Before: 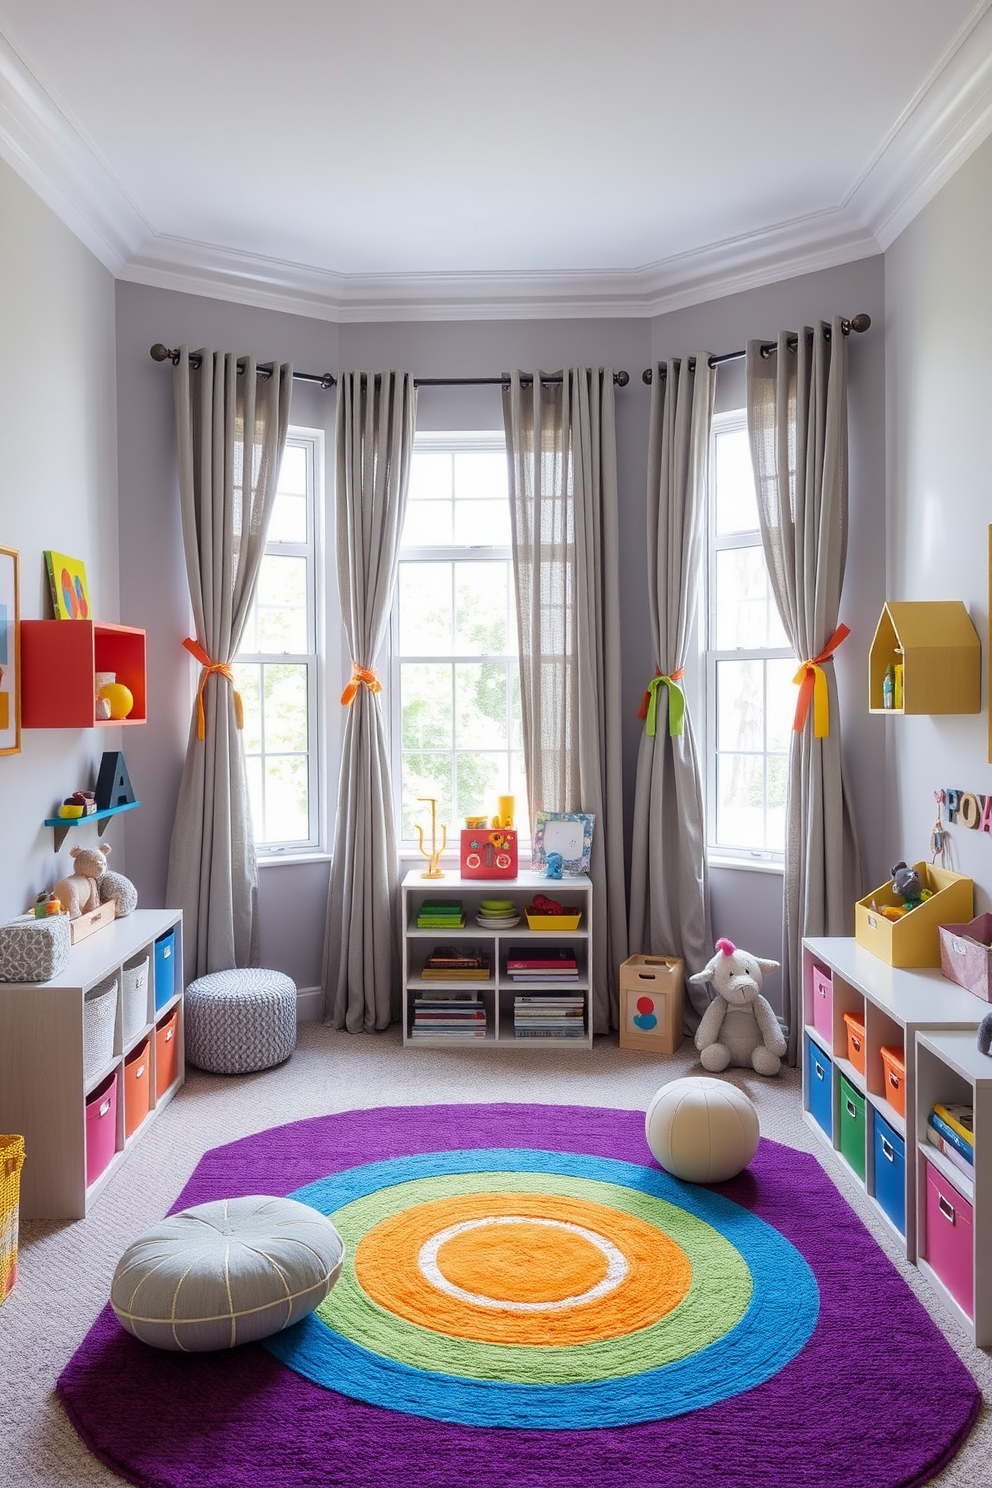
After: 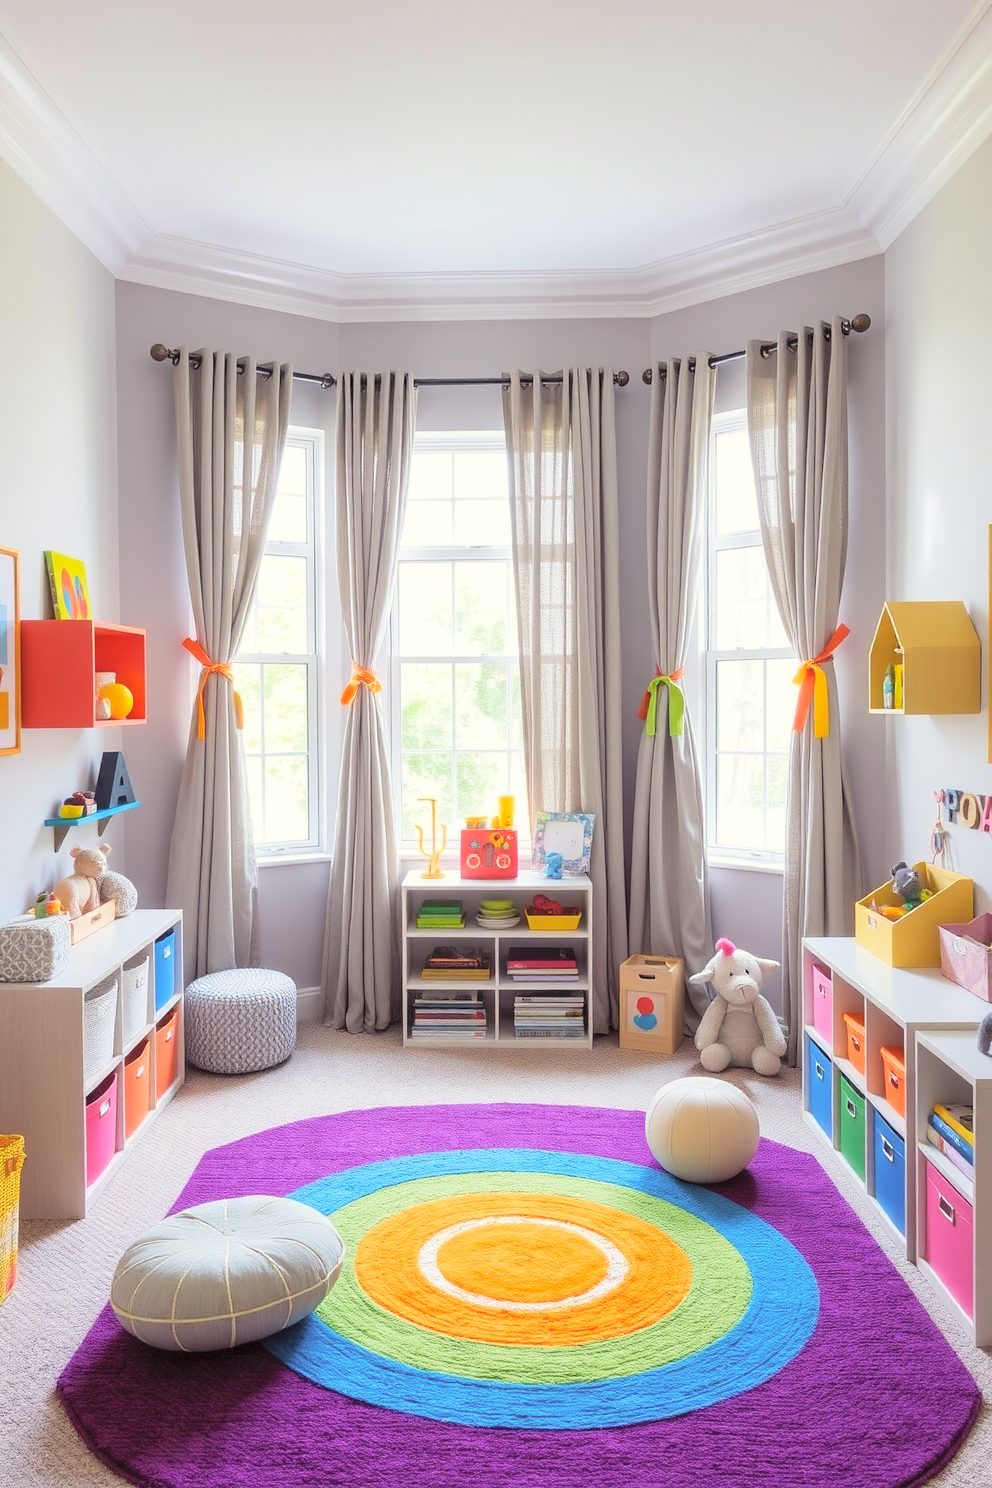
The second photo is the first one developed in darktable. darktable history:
color correction: highlights a* -1.03, highlights b* 4.58, shadows a* 3.67
contrast brightness saturation: contrast 0.095, brightness 0.307, saturation 0.135
